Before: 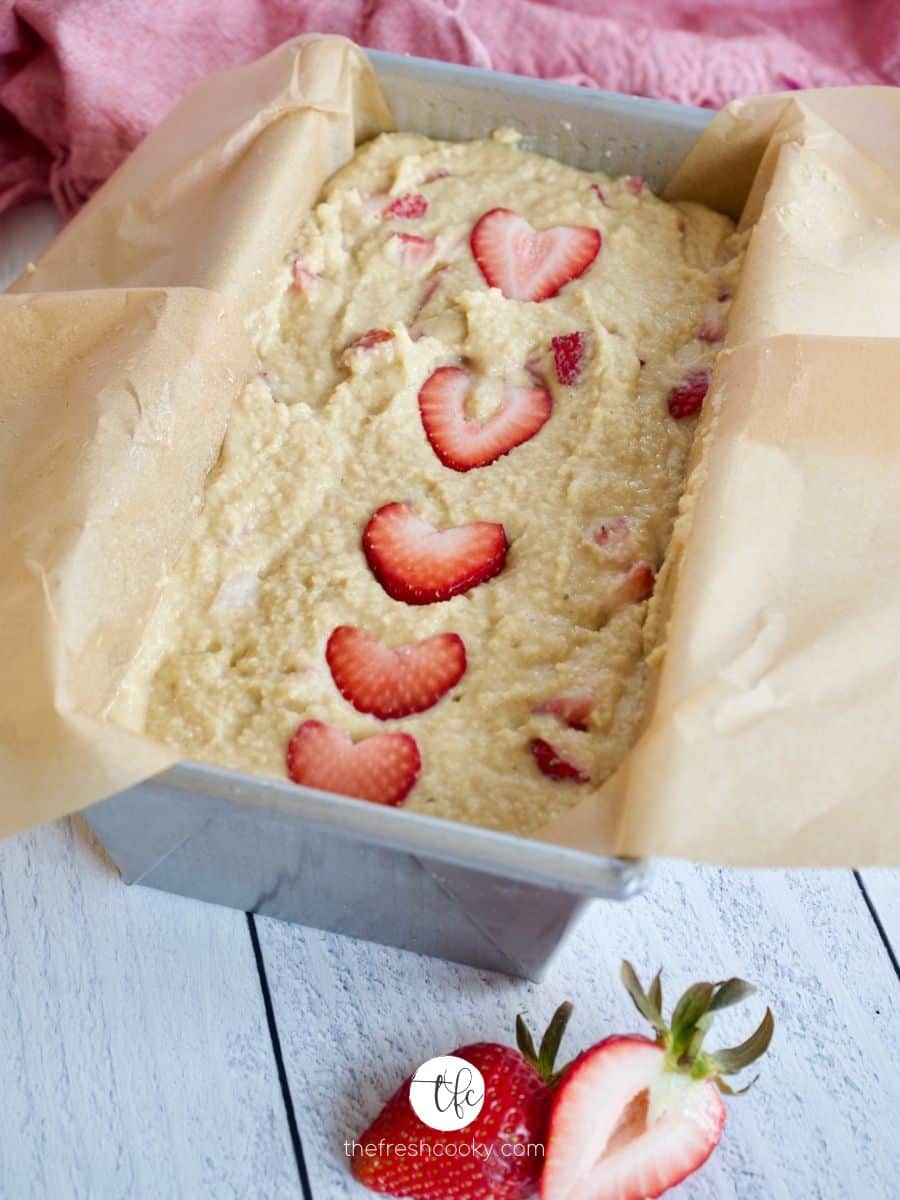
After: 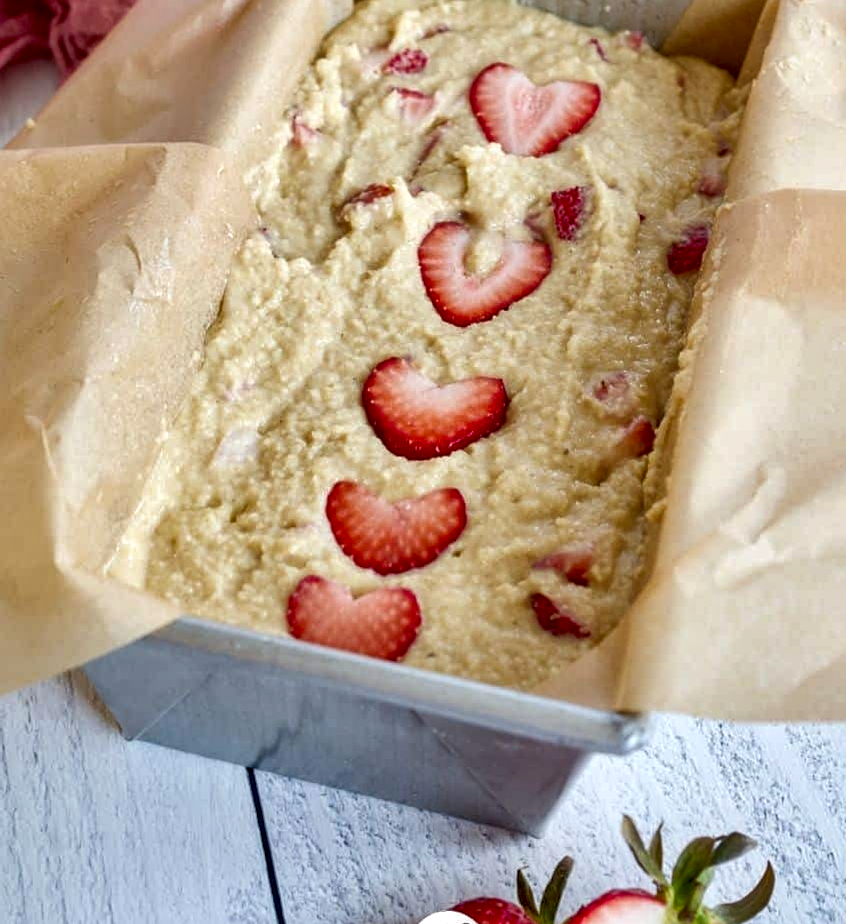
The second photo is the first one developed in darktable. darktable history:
sharpen: amount 0.21
shadows and highlights: soften with gaussian
crop and rotate: angle 0.095°, top 12.016%, right 5.772%, bottom 10.771%
exposure: black level correction 0.009, exposure 0.116 EV, compensate exposure bias true, compensate highlight preservation false
local contrast: on, module defaults
